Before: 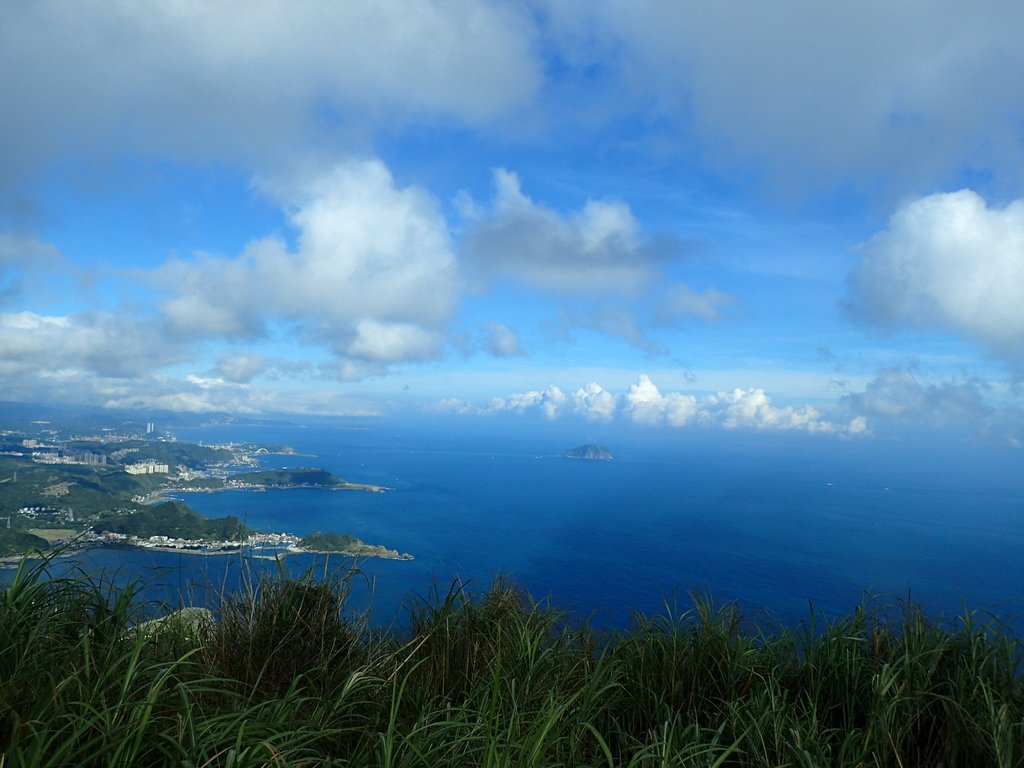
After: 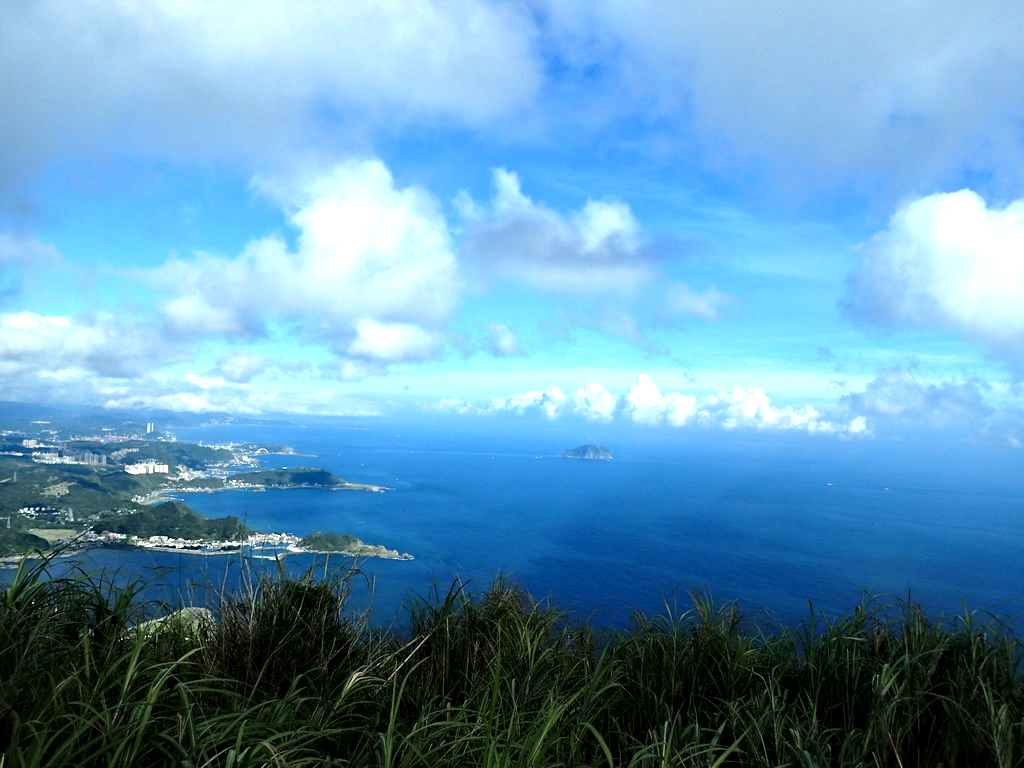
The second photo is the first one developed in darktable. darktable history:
tone equalizer: -8 EV -0.743 EV, -7 EV -0.685 EV, -6 EV -0.568 EV, -5 EV -0.362 EV, -3 EV 0.393 EV, -2 EV 0.6 EV, -1 EV 0.682 EV, +0 EV 0.732 EV
contrast equalizer: octaves 7, y [[0.511, 0.558, 0.631, 0.632, 0.559, 0.512], [0.5 ×6], [0.507, 0.559, 0.627, 0.644, 0.647, 0.647], [0 ×6], [0 ×6]], mix 0.603
